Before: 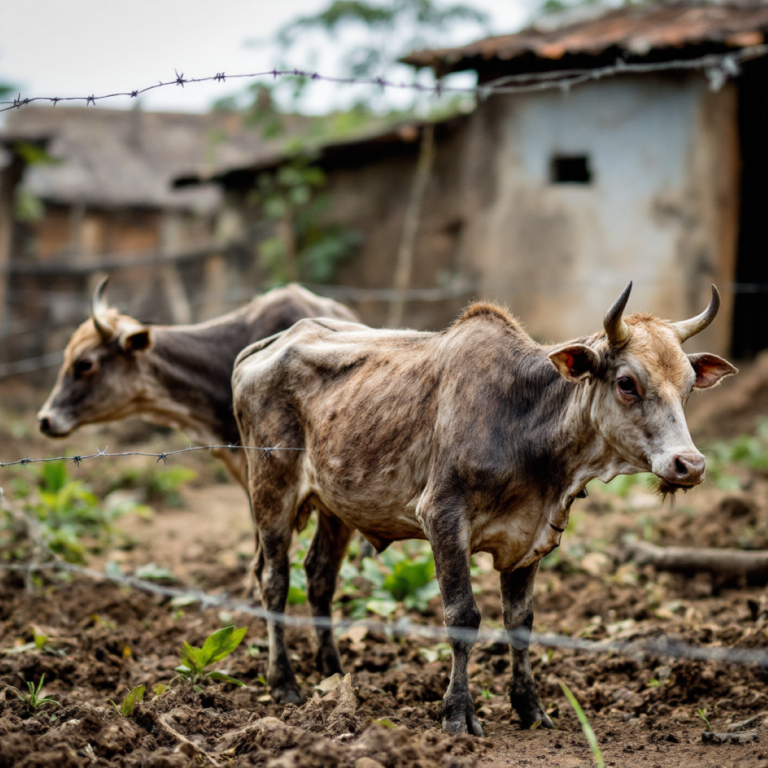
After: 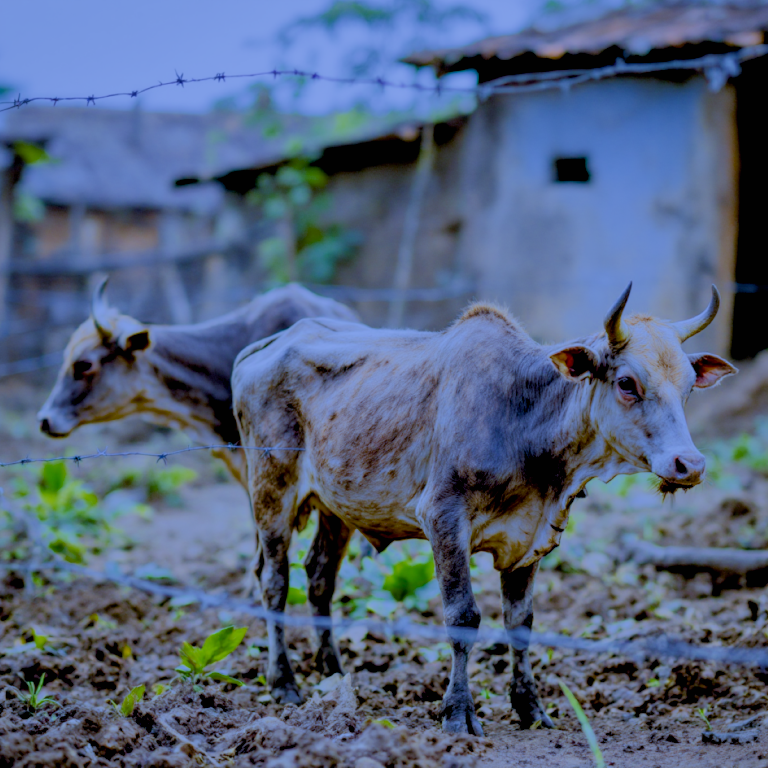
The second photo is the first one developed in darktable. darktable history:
color balance rgb: shadows lift › luminance -20%, power › hue 72.24°, highlights gain › luminance 15%, global offset › hue 171.6°, perceptual saturation grading › highlights -15%, perceptual saturation grading › shadows 25%, global vibrance 30%, contrast 10%
white balance: red 0.766, blue 1.537
filmic rgb: black relative exposure -14 EV, white relative exposure 8 EV, threshold 3 EV, hardness 3.74, latitude 50%, contrast 0.5, color science v5 (2021), contrast in shadows safe, contrast in highlights safe, enable highlight reconstruction true
exposure: black level correction 0.005, exposure 0.417 EV, compensate highlight preservation false
